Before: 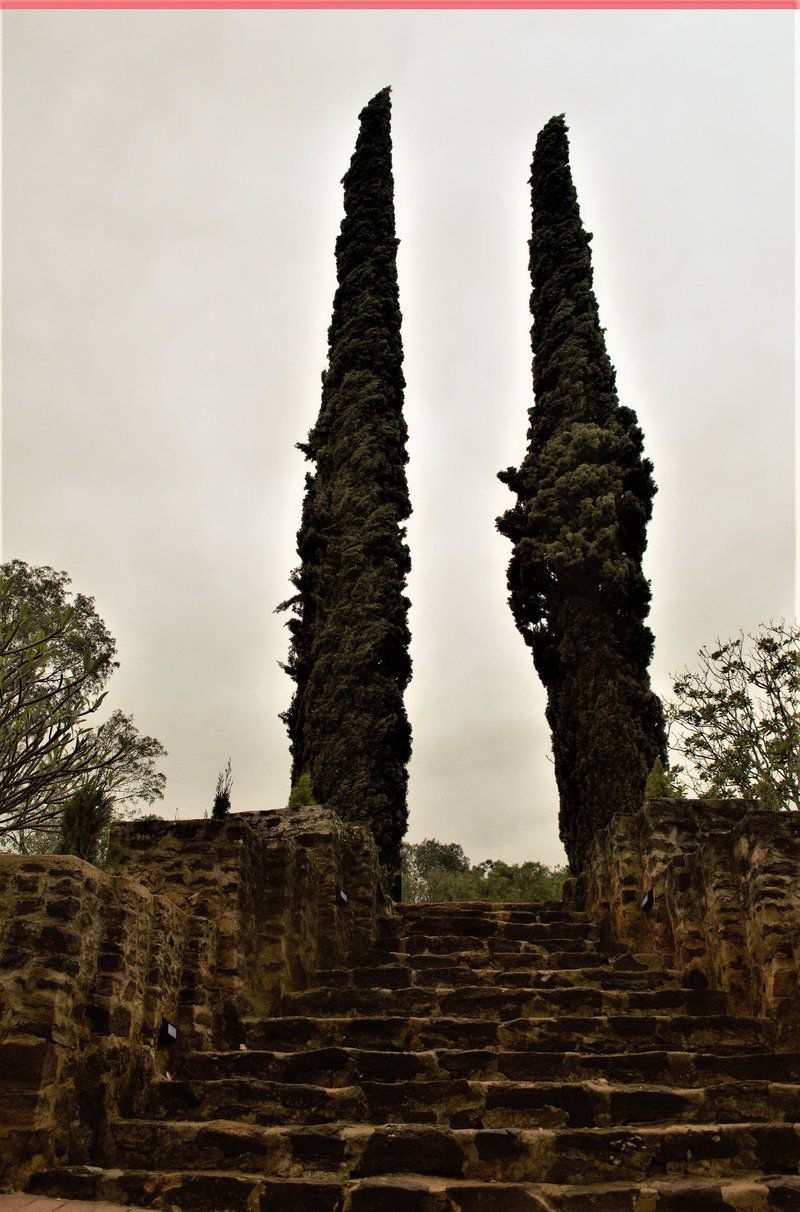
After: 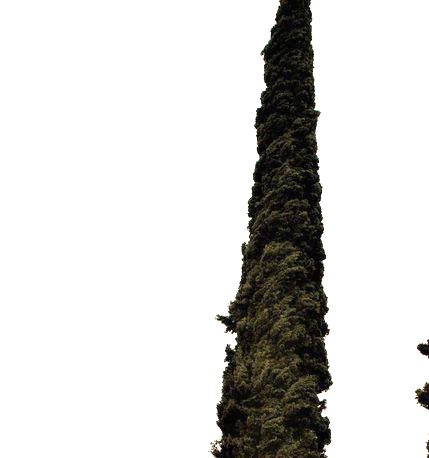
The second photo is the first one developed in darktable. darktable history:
crop: left 10.121%, top 10.631%, right 36.218%, bottom 51.526%
tone equalizer: on, module defaults
exposure: black level correction 0, exposure 1.1 EV, compensate exposure bias true, compensate highlight preservation false
